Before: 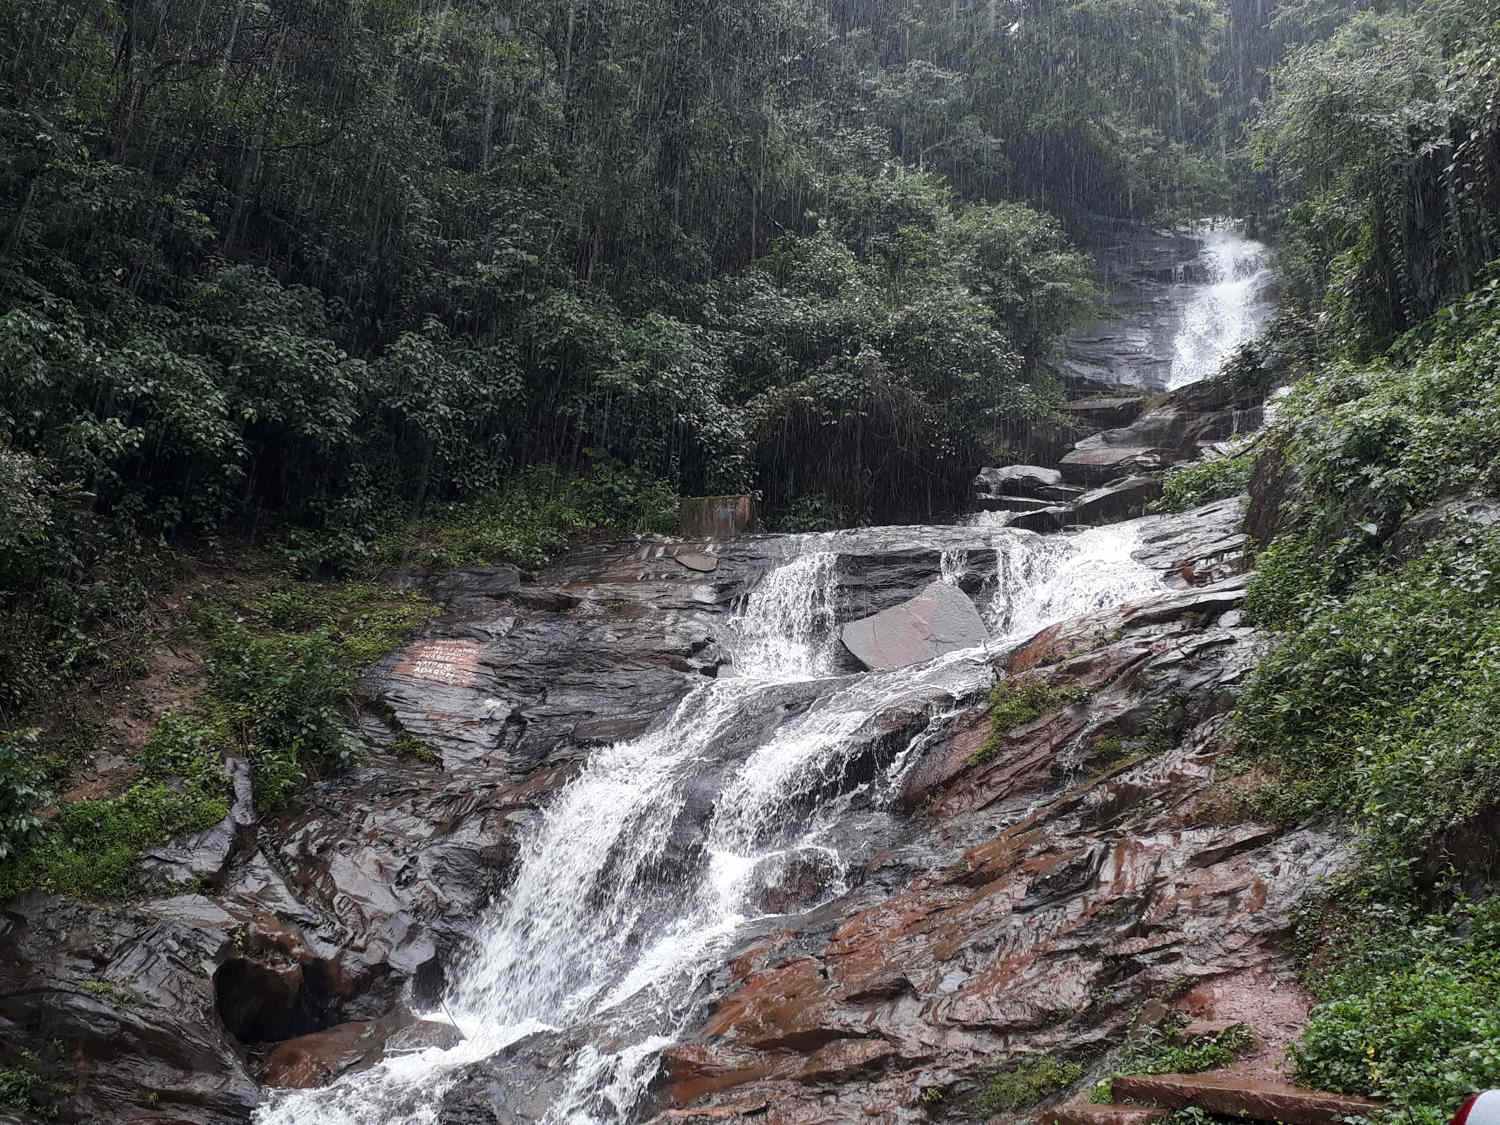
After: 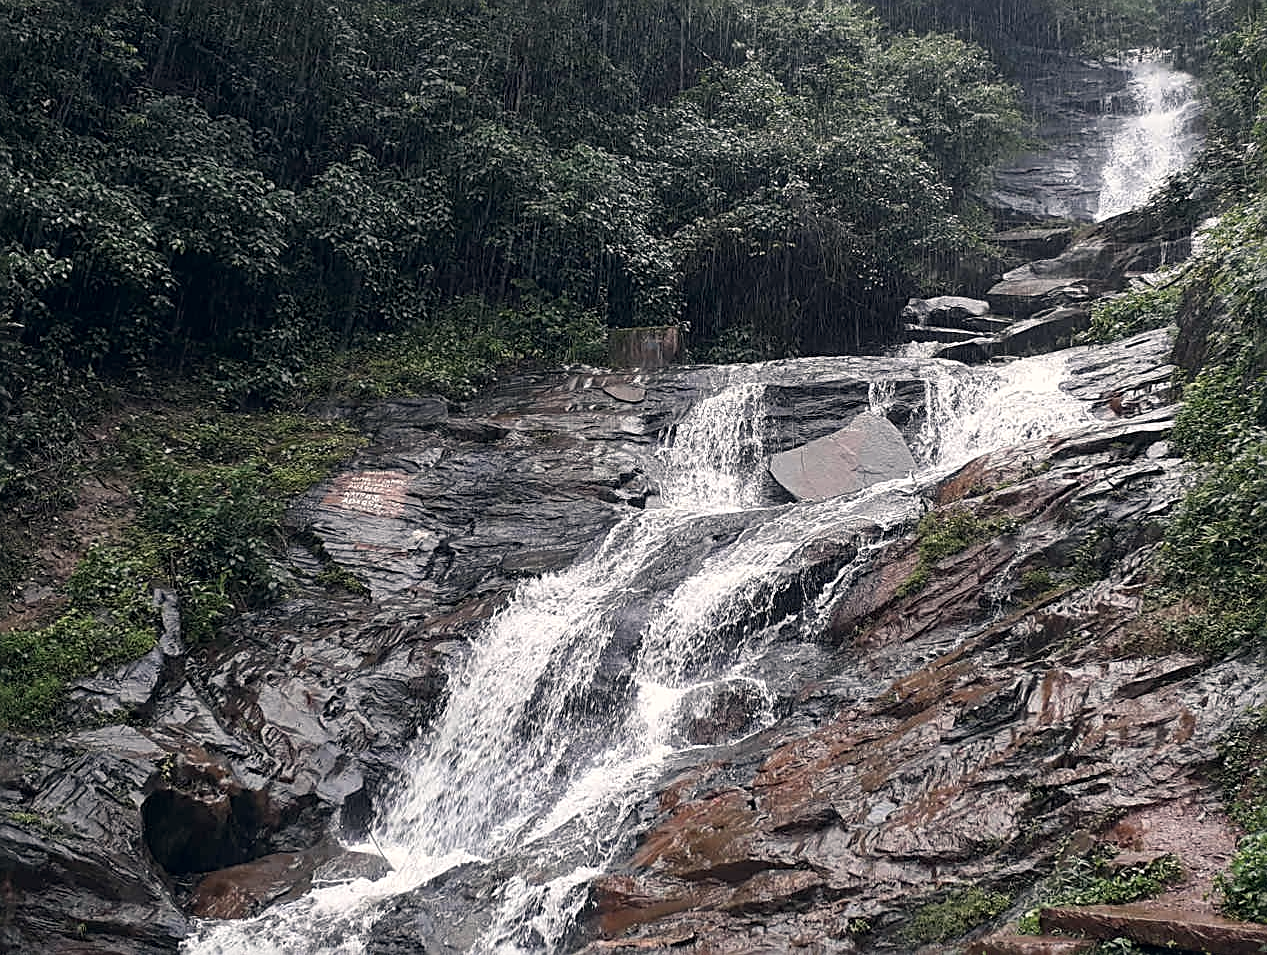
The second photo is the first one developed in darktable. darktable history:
crop and rotate: left 4.819%, top 15.09%, right 10.659%
sharpen: radius 2.534, amount 0.62
color correction: highlights a* 2.78, highlights b* 5.01, shadows a* -2.3, shadows b* -4.81, saturation 0.815
